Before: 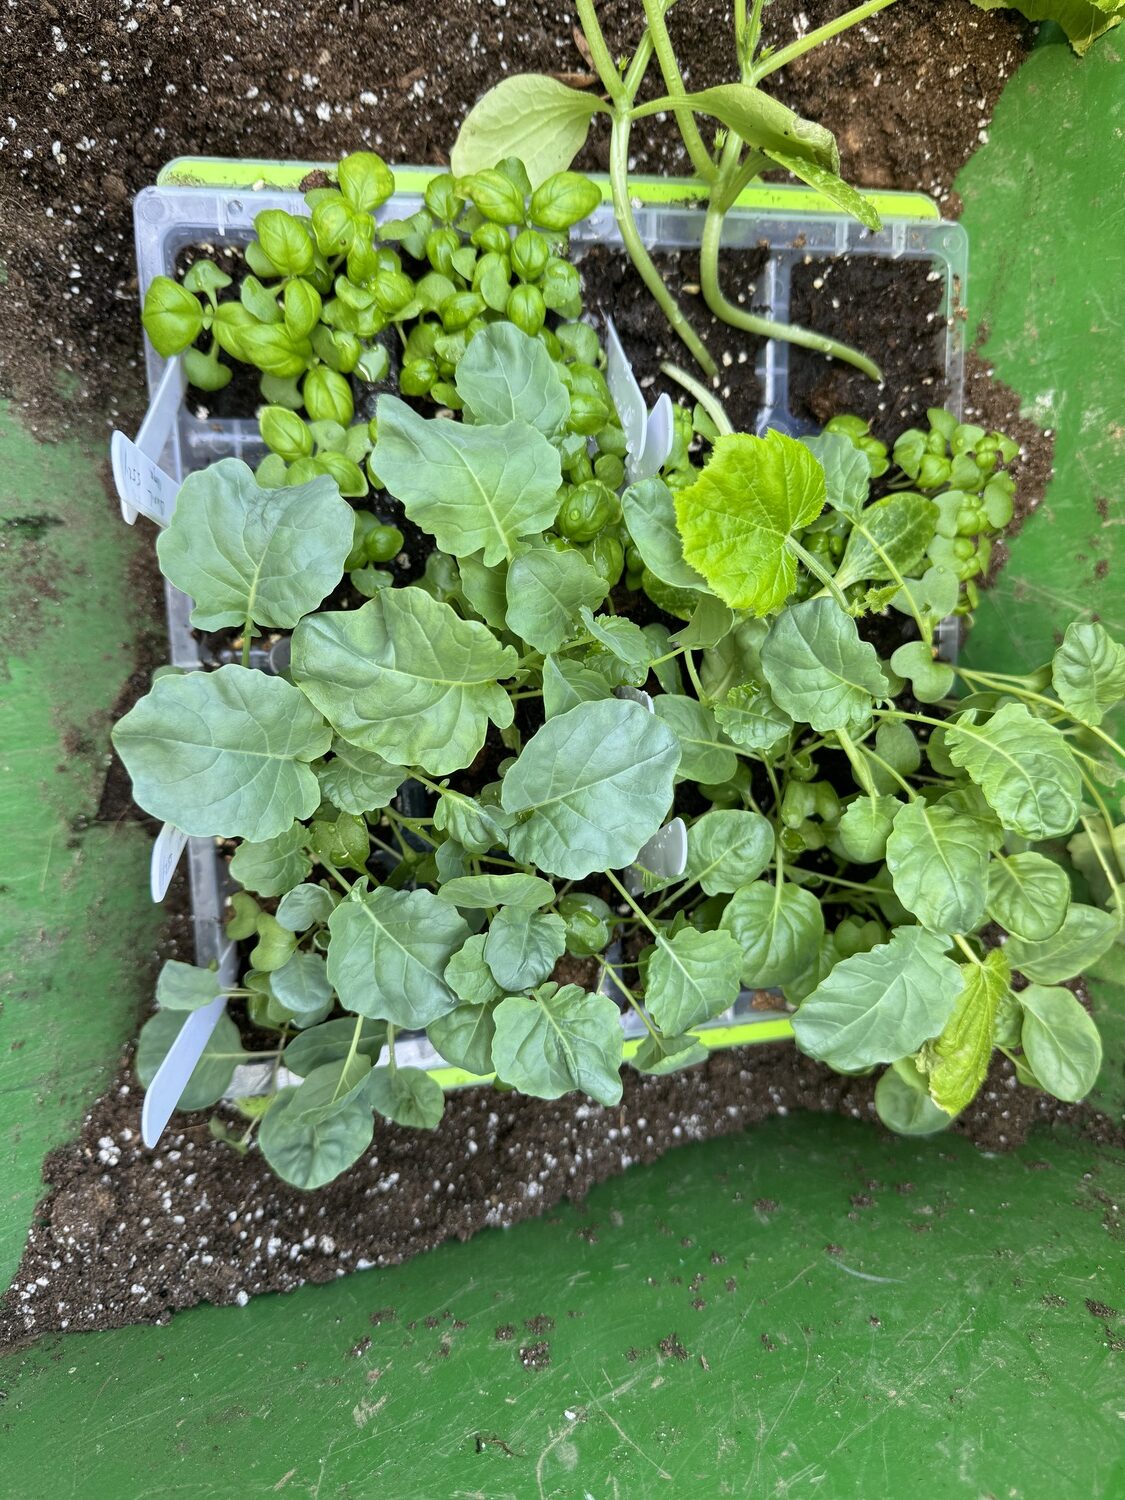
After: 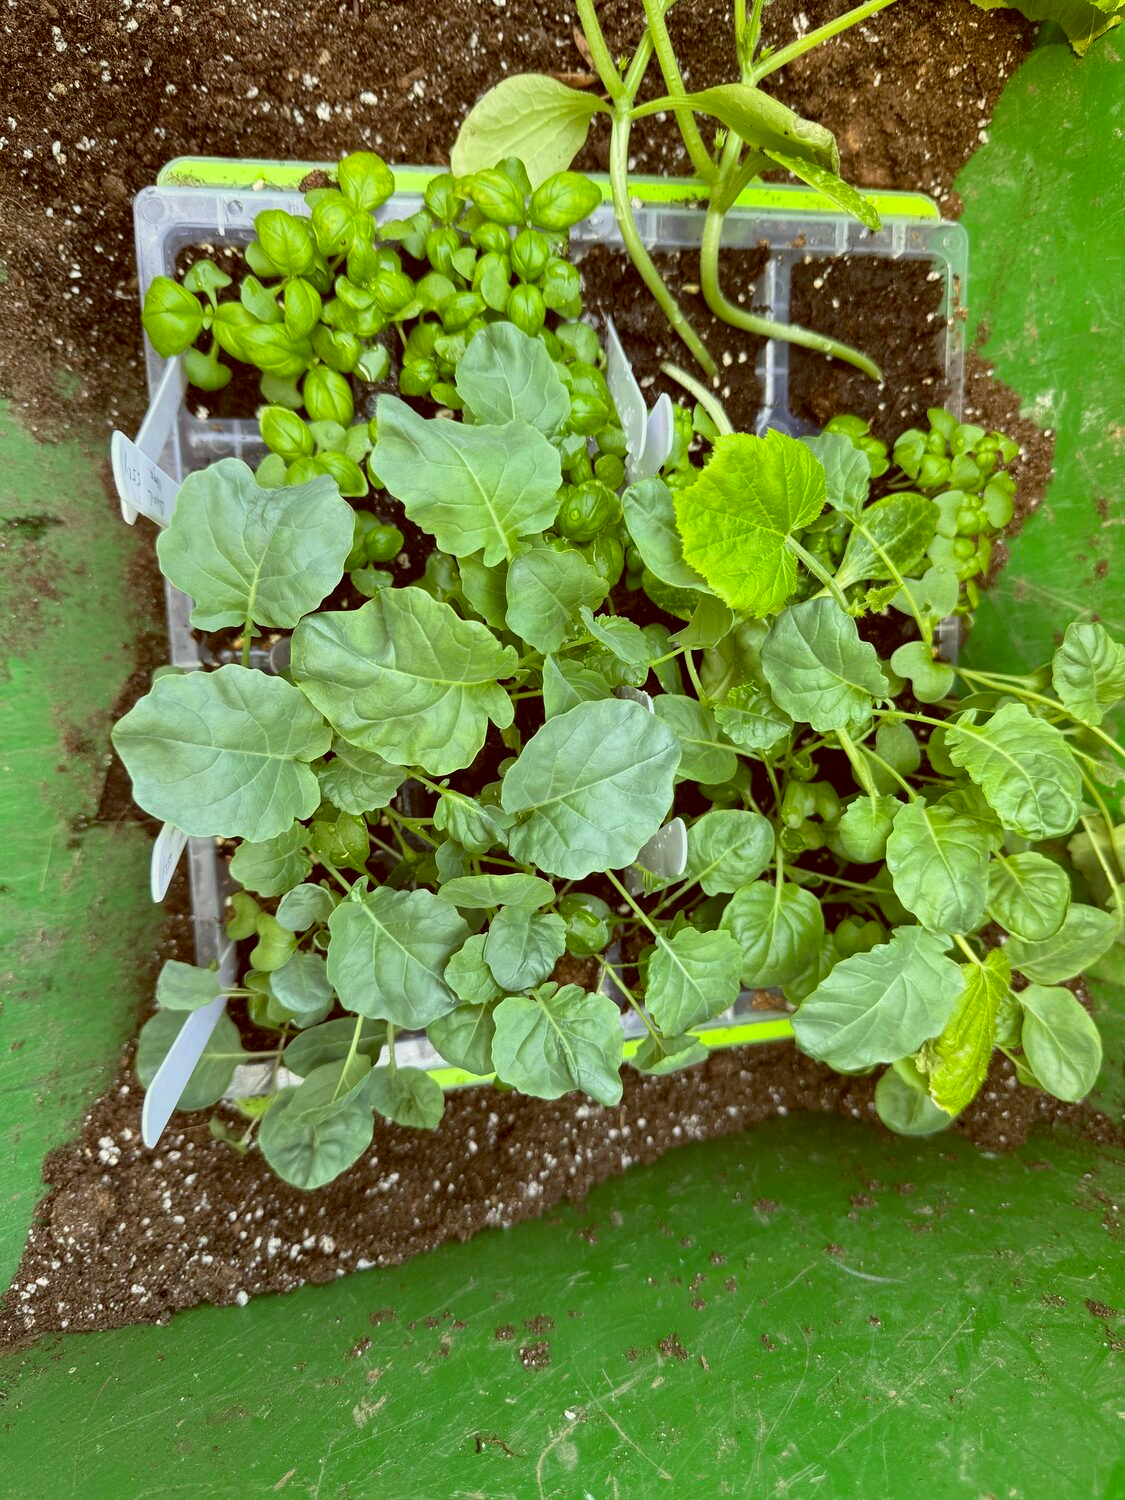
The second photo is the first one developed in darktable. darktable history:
tone equalizer: on, module defaults
color balance: lift [1.001, 1.007, 1, 0.993], gamma [1.023, 1.026, 1.01, 0.974], gain [0.964, 1.059, 1.073, 0.927]
